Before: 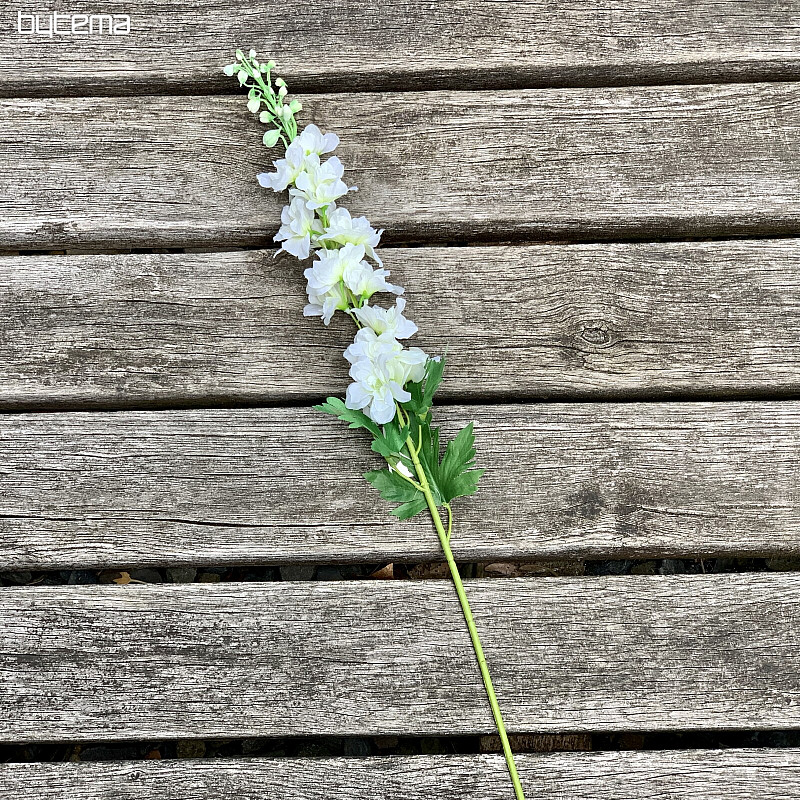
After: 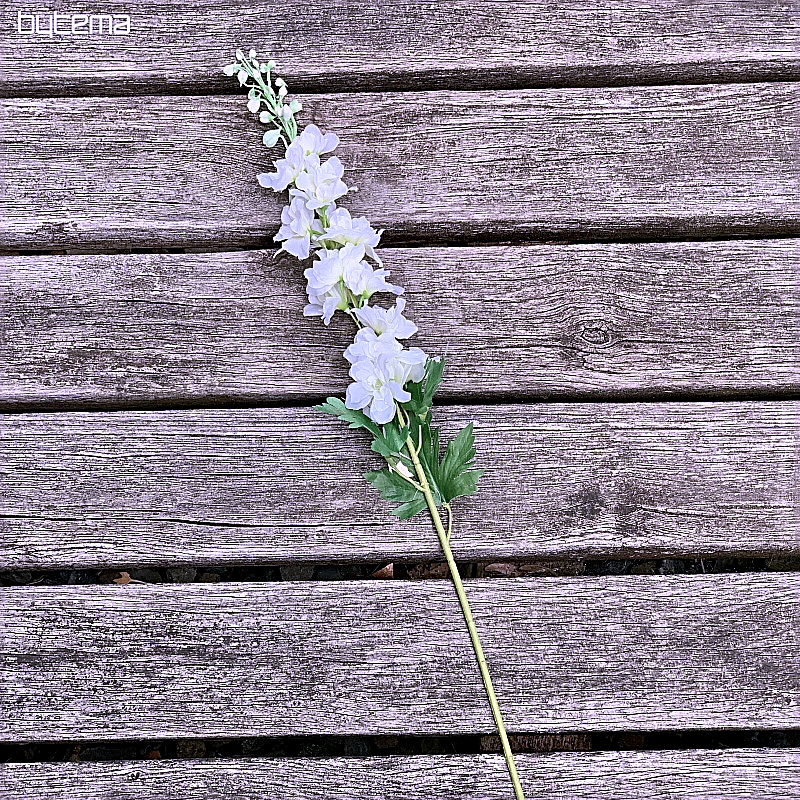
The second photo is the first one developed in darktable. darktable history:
color correction: highlights a* 15.03, highlights b* -25.07
color balance: mode lift, gamma, gain (sRGB)
exposure: black level correction 0.001, exposure -0.125 EV, compensate exposure bias true, compensate highlight preservation false
sharpen: amount 0.575
